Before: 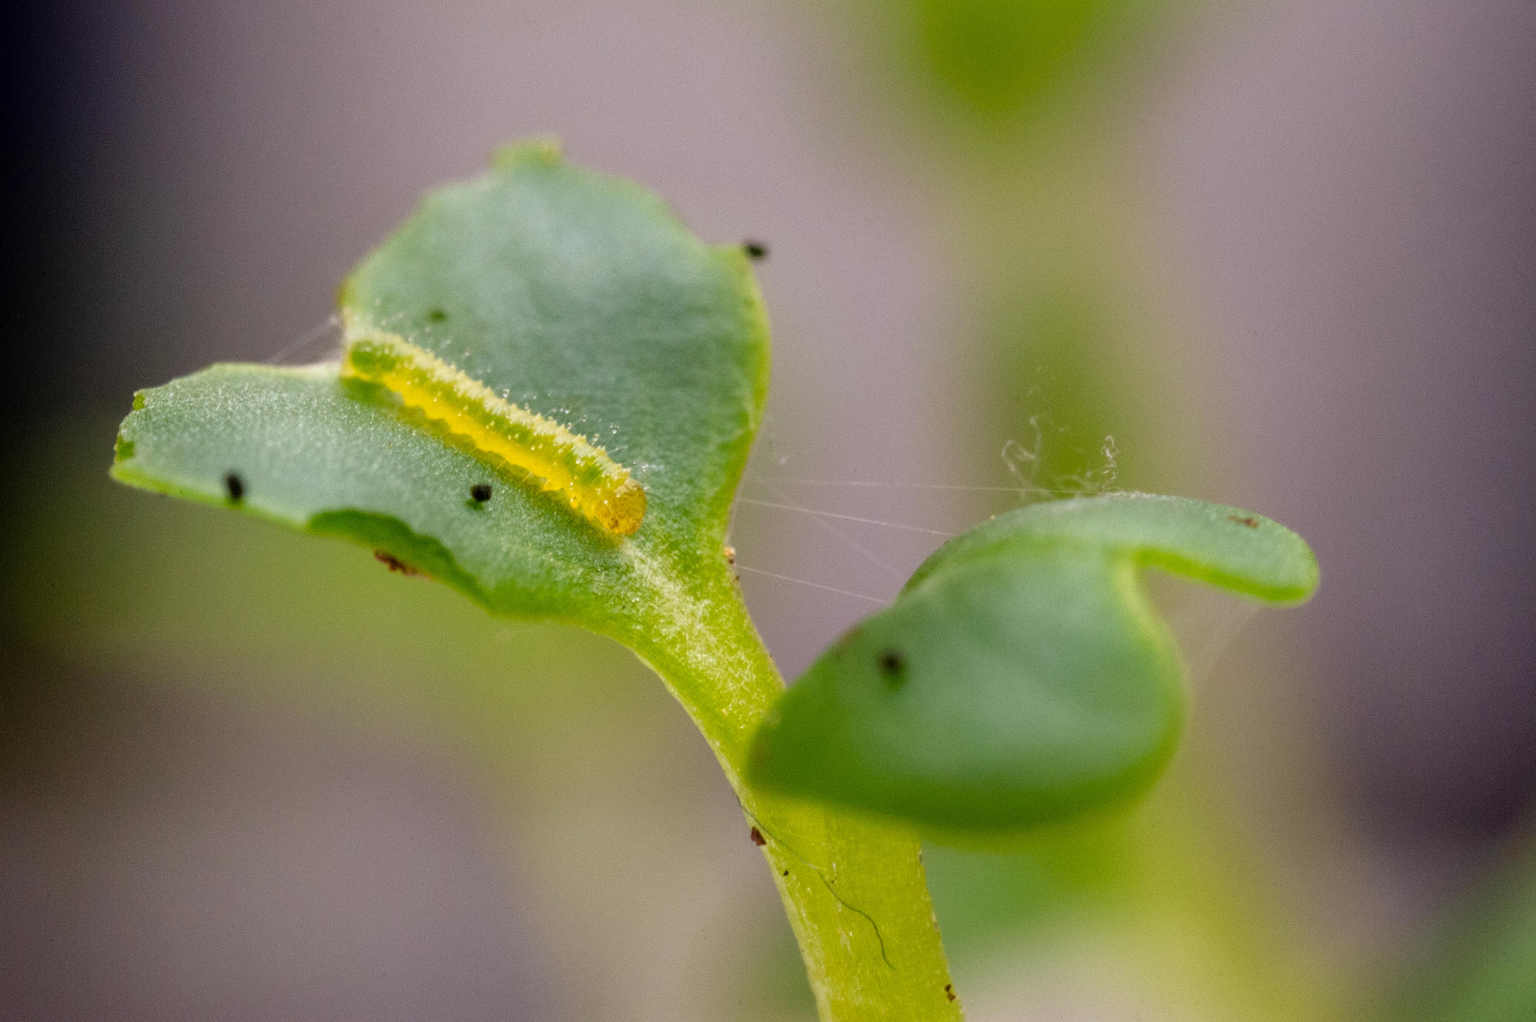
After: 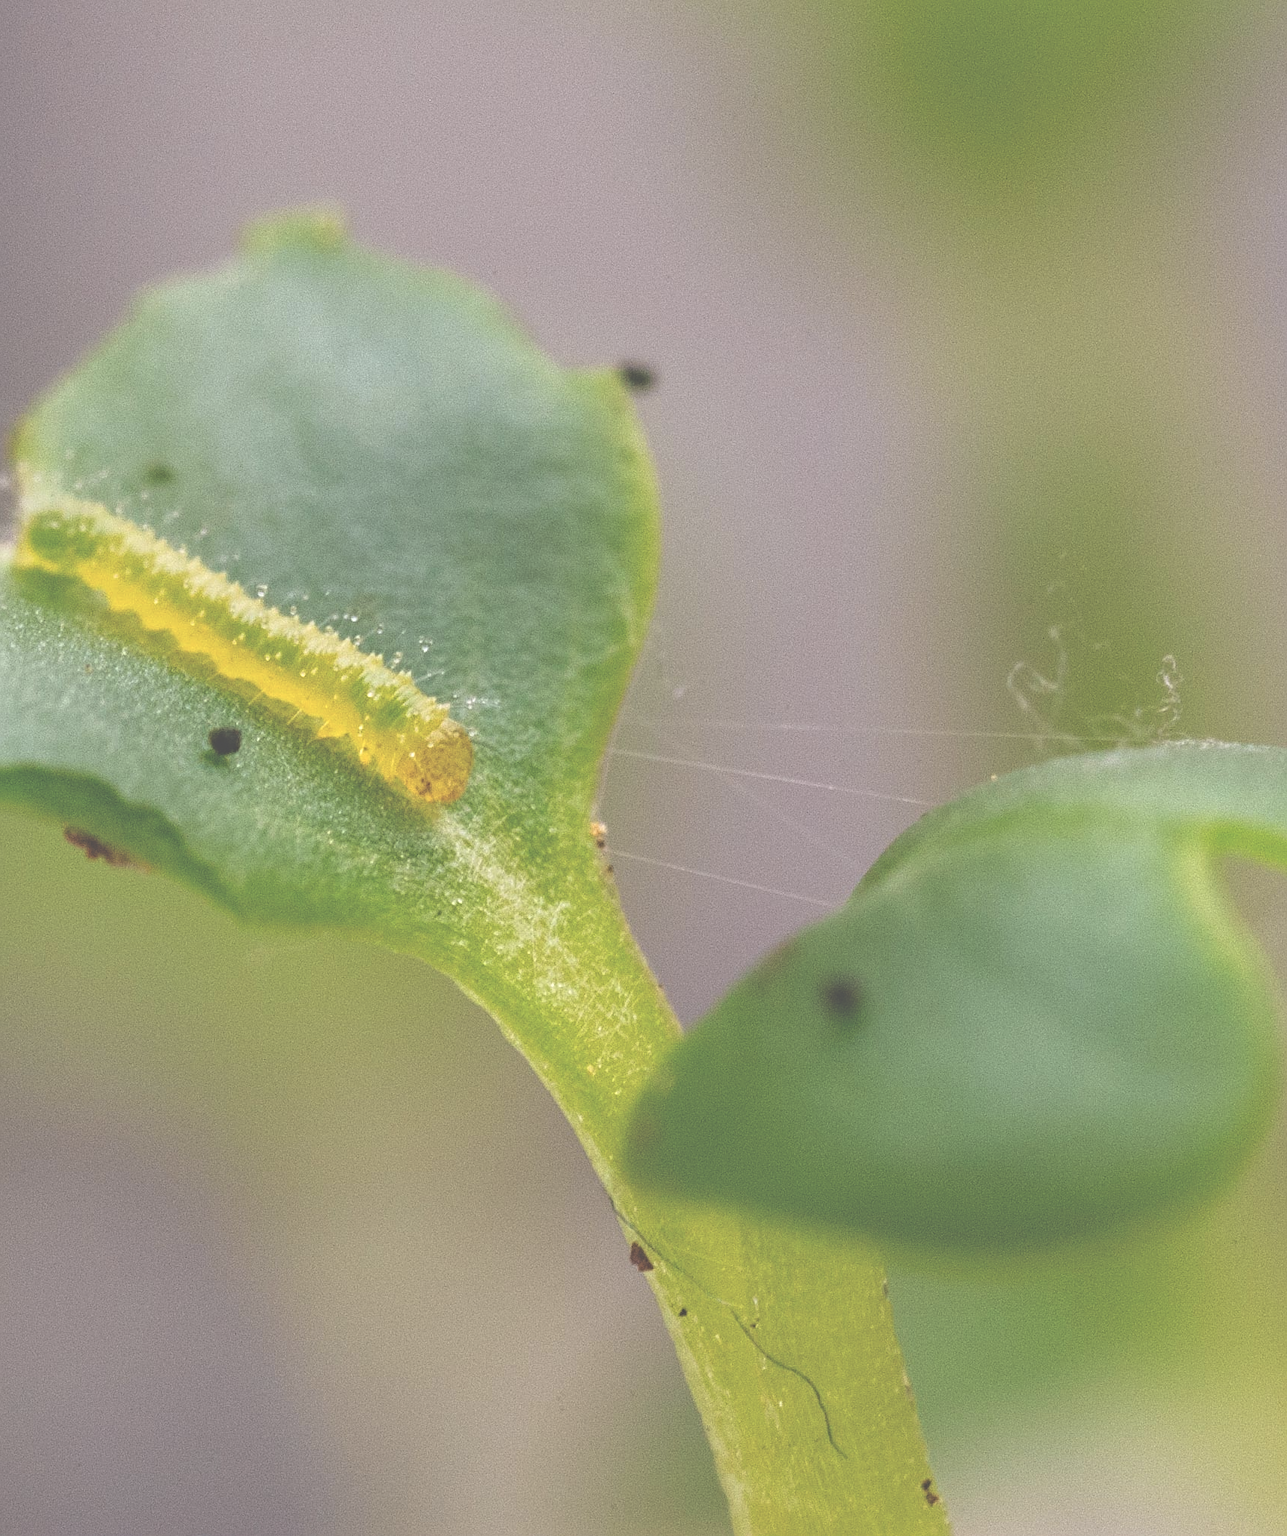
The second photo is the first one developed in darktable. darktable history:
contrast equalizer: y [[0.5, 0.501, 0.525, 0.597, 0.58, 0.514], [0.5 ×6], [0.5 ×6], [0 ×6], [0 ×6]], mix 0.307
sharpen: on, module defaults
exposure: black level correction -0.086, compensate highlight preservation false
color zones: curves: ch0 [(0.068, 0.464) (0.25, 0.5) (0.48, 0.508) (0.75, 0.536) (0.886, 0.476) (0.967, 0.456)]; ch1 [(0.066, 0.456) (0.25, 0.5) (0.616, 0.508) (0.746, 0.56) (0.934, 0.444)]
crop: left 21.584%, right 22.609%
